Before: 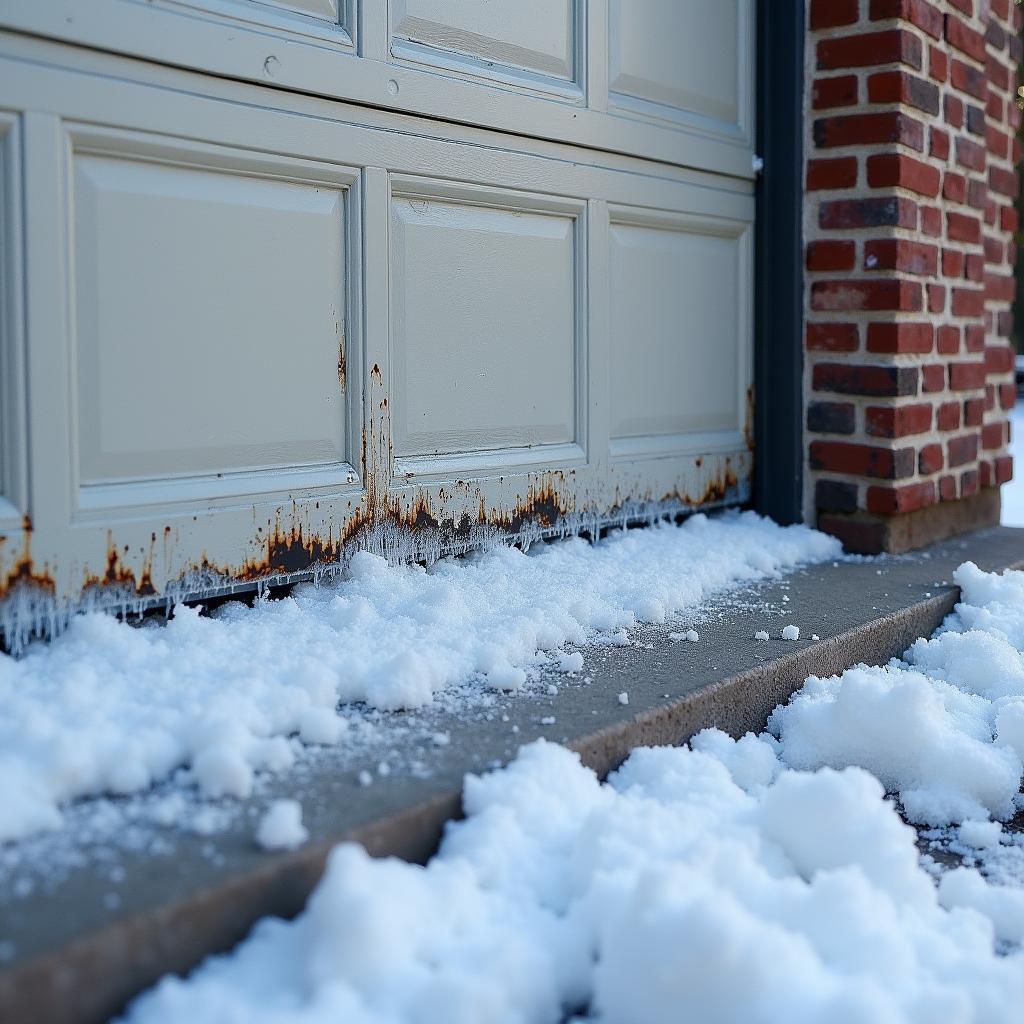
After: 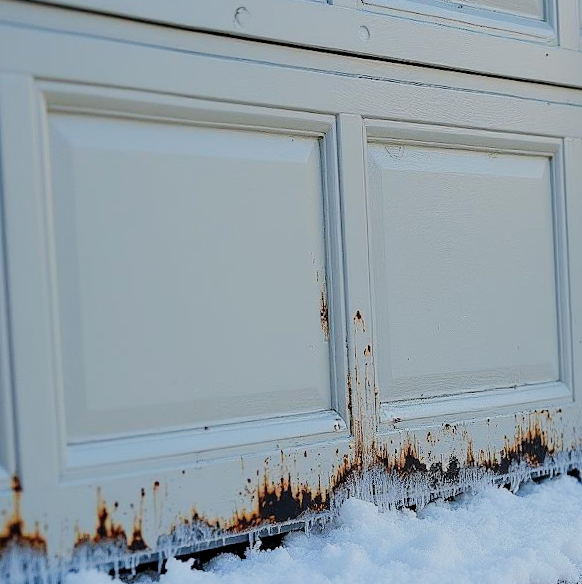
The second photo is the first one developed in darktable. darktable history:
rotate and perspective: rotation -2.29°, automatic cropping off
crop and rotate: left 3.047%, top 7.509%, right 42.236%, bottom 37.598%
filmic rgb: black relative exposure -7.65 EV, white relative exposure 4.56 EV, hardness 3.61, contrast 1.05
contrast brightness saturation: contrast 0.03, brightness 0.06, saturation 0.13
